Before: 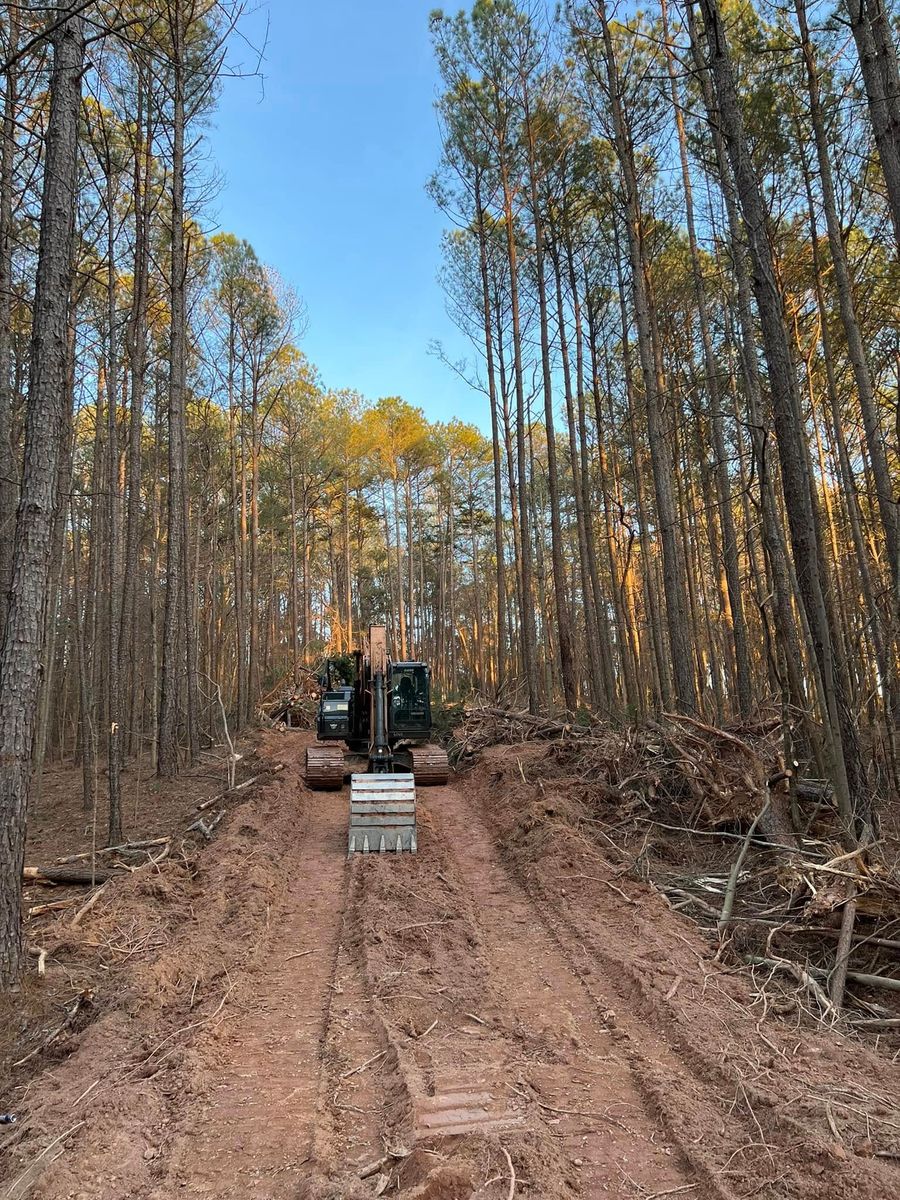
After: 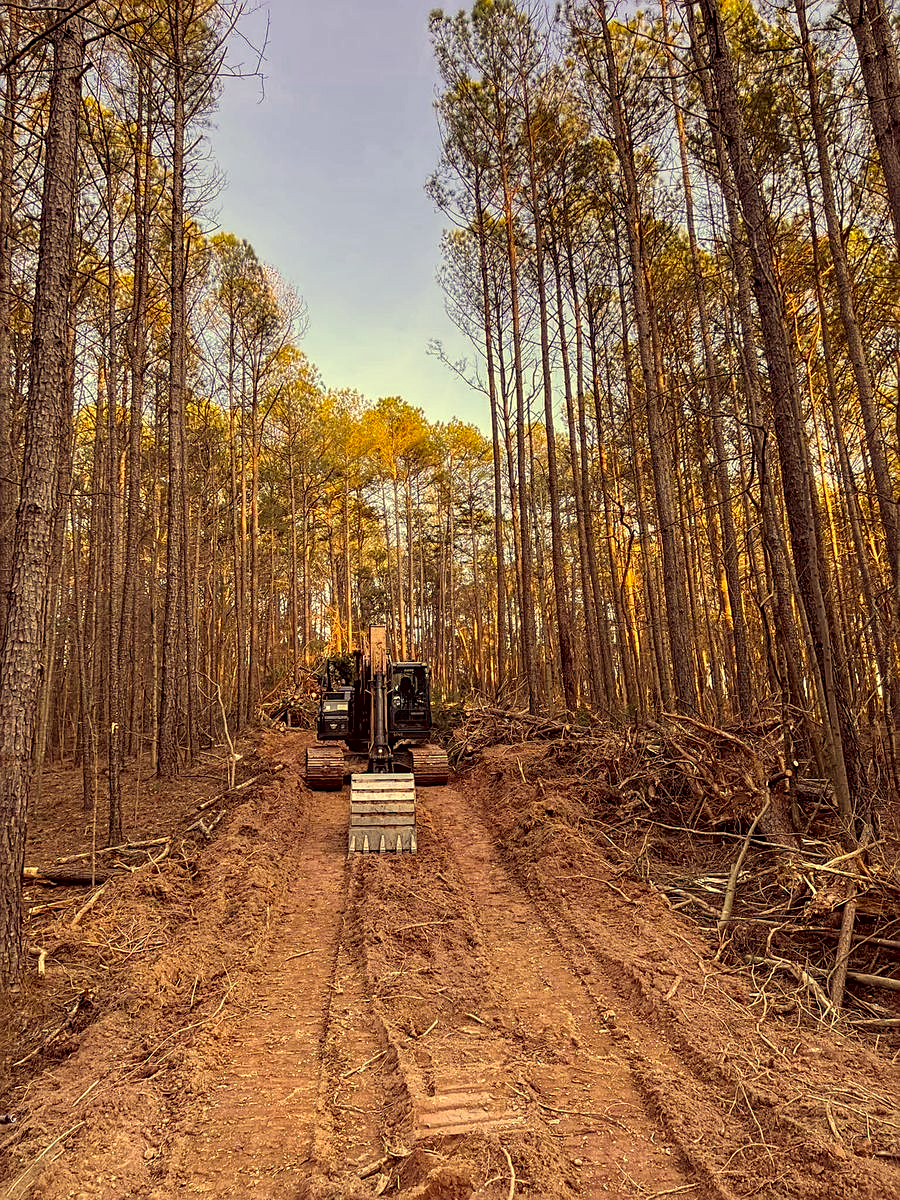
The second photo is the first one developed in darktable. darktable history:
color correction: highlights a* 9.6, highlights b* 38.7, shadows a* 13.9, shadows b* 3.19
sharpen: on, module defaults
local contrast: detail 142%
